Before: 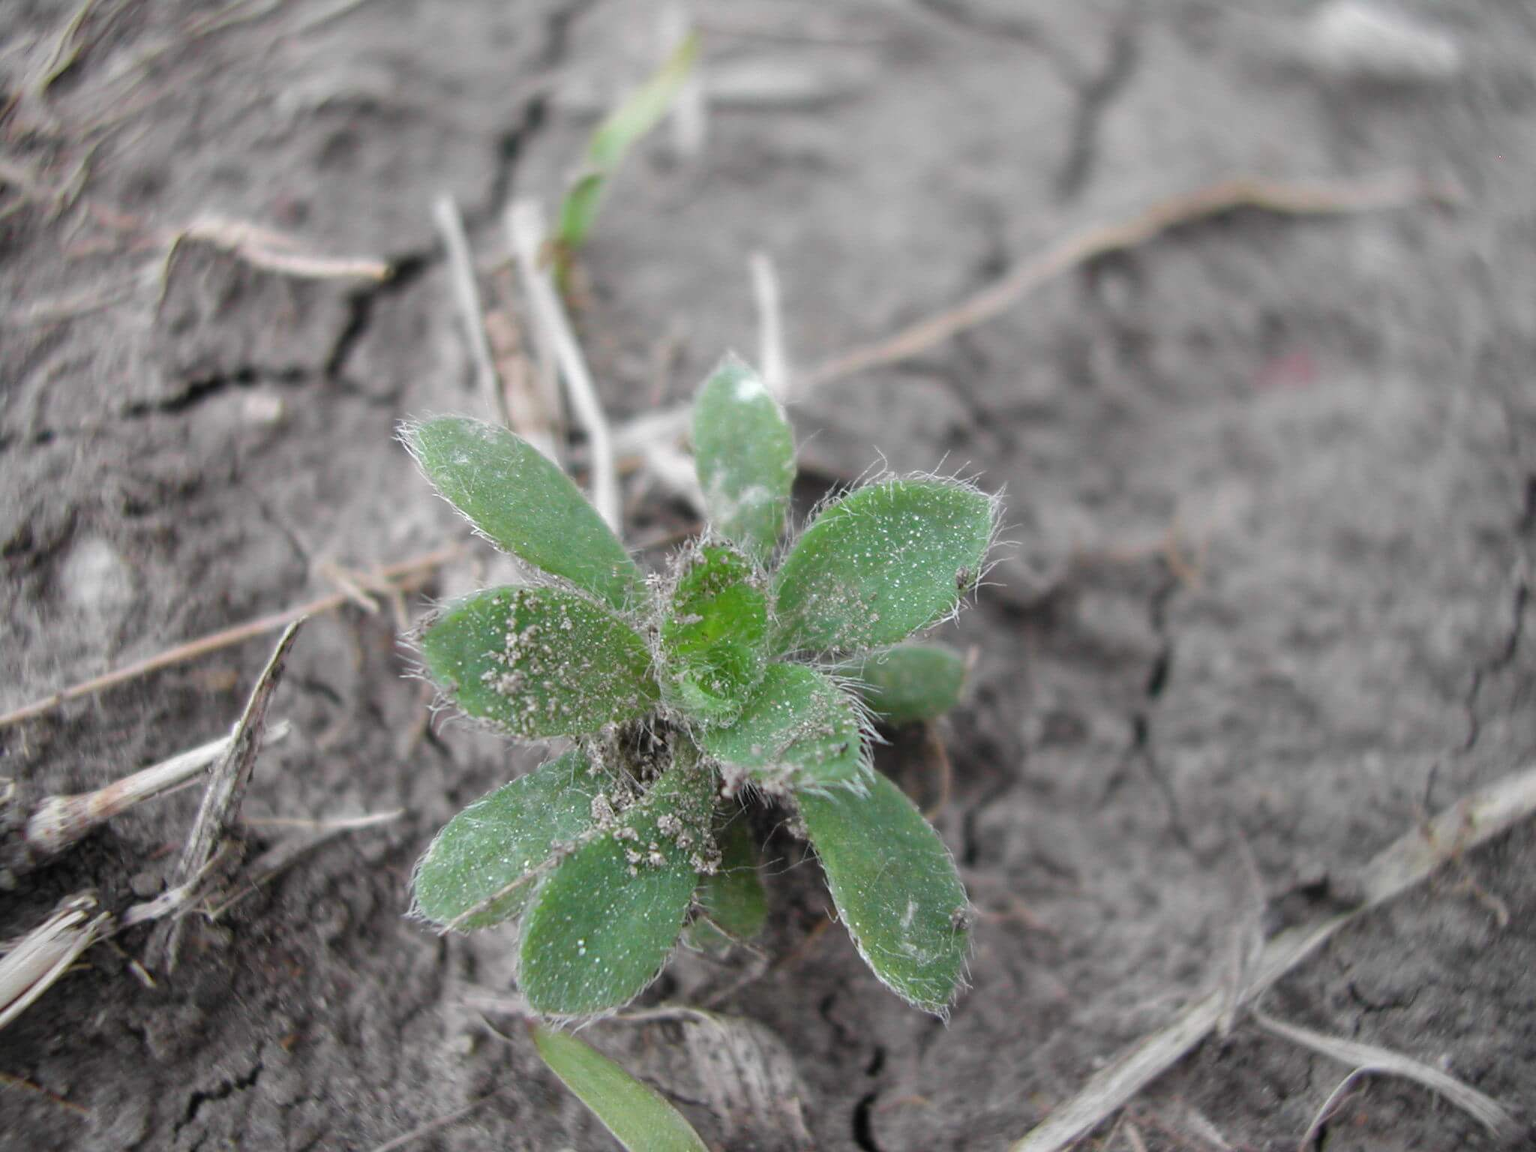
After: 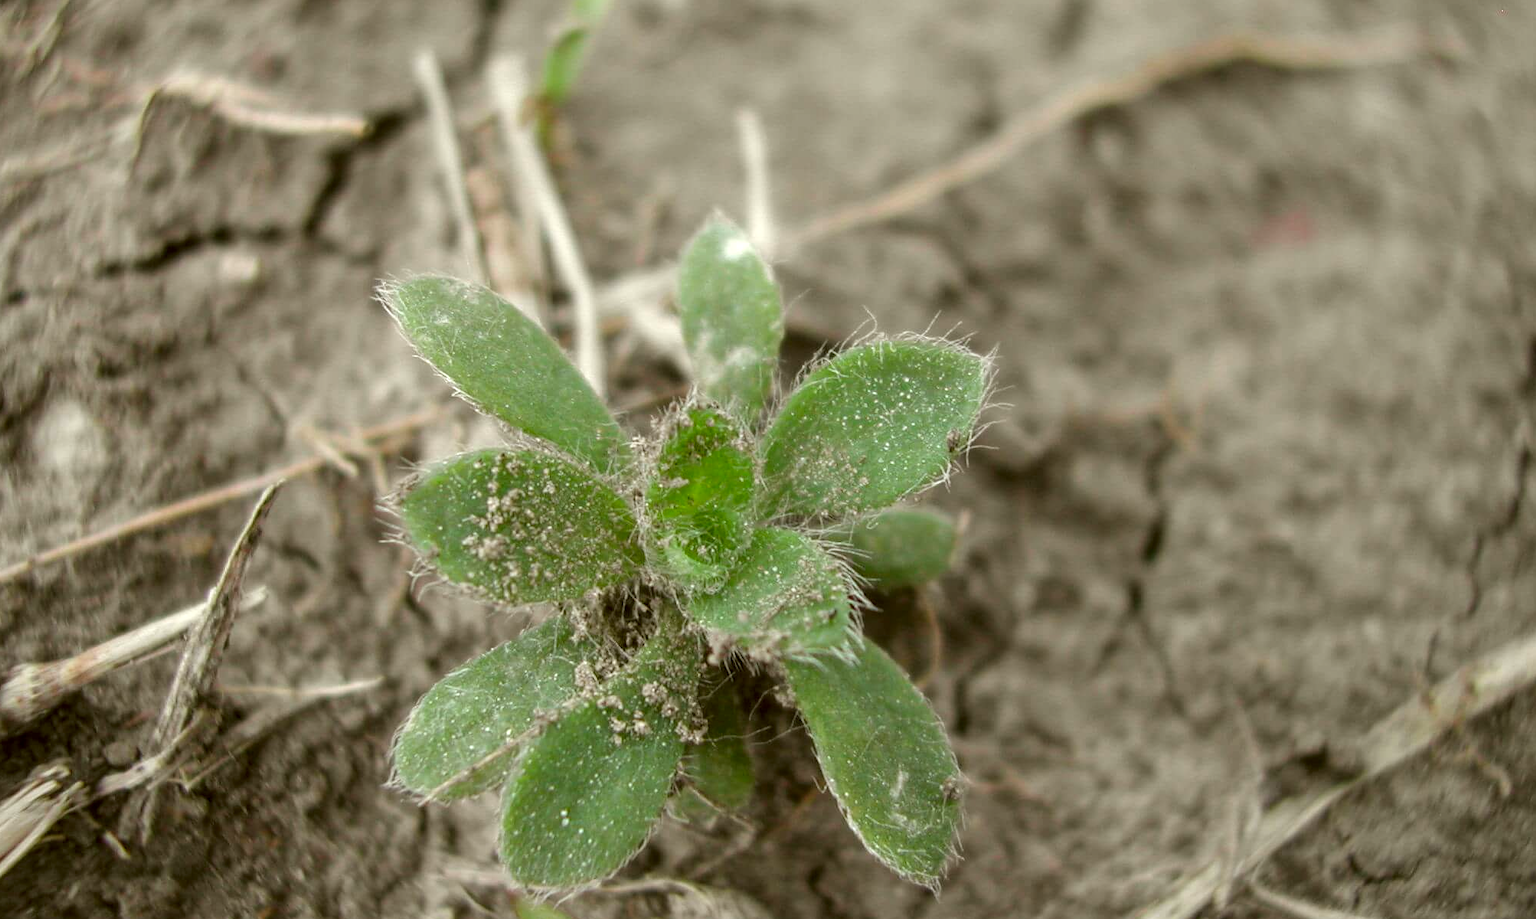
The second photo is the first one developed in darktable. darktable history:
crop and rotate: left 1.891%, top 12.752%, right 0.142%, bottom 9.012%
local contrast: on, module defaults
color correction: highlights a* -1.83, highlights b* 10.08, shadows a* 0.723, shadows b* 18.65
